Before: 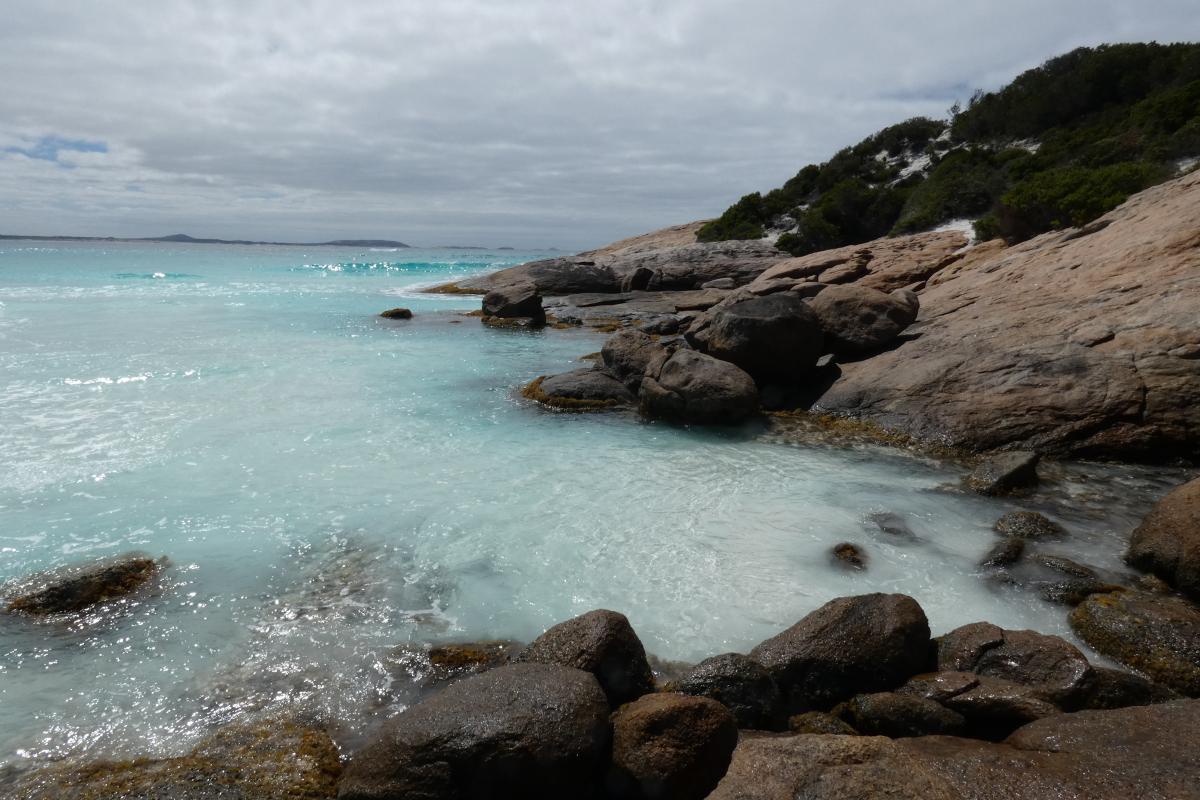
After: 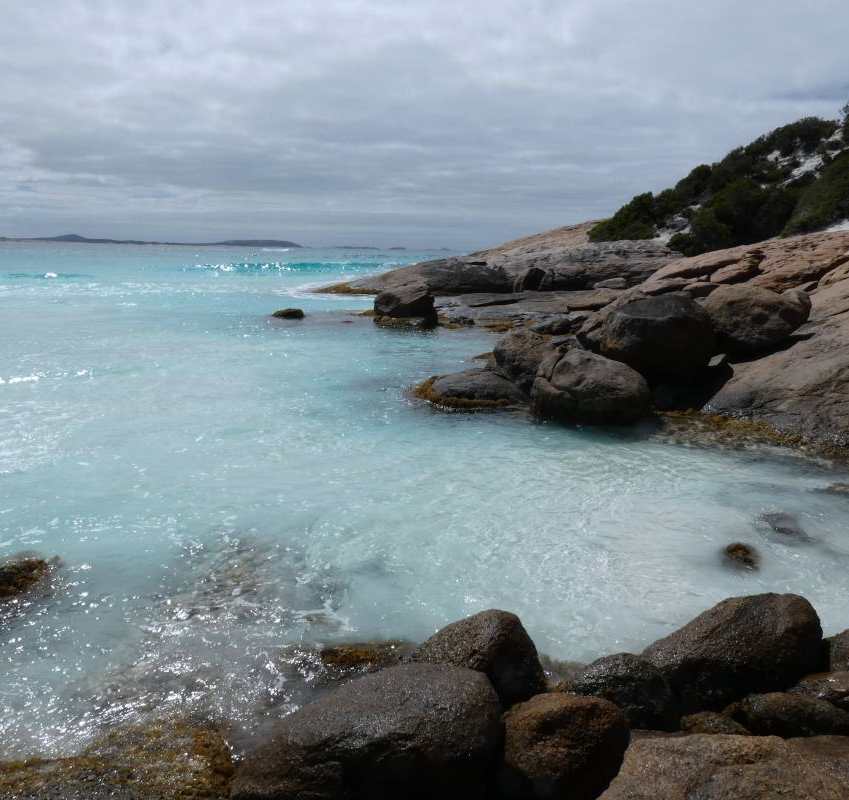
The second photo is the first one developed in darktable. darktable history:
crop and rotate: left 9.061%, right 20.142%
white balance: red 0.983, blue 1.036
